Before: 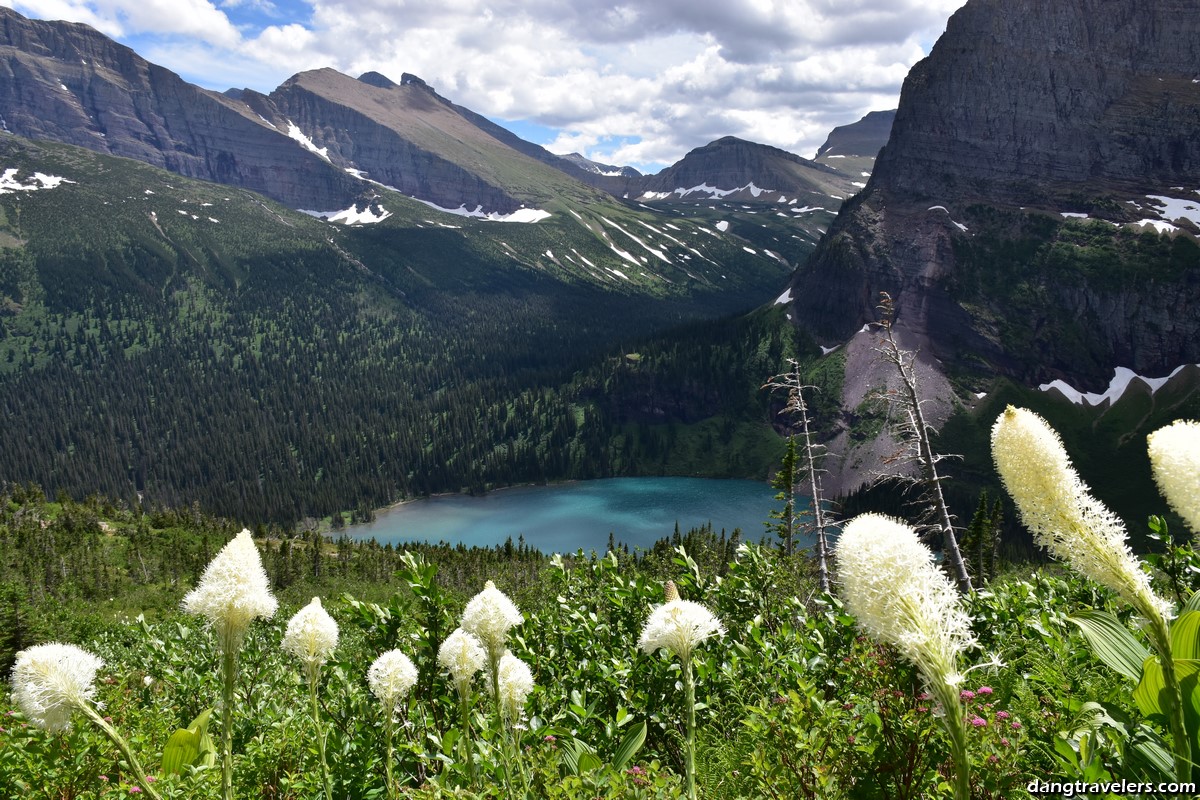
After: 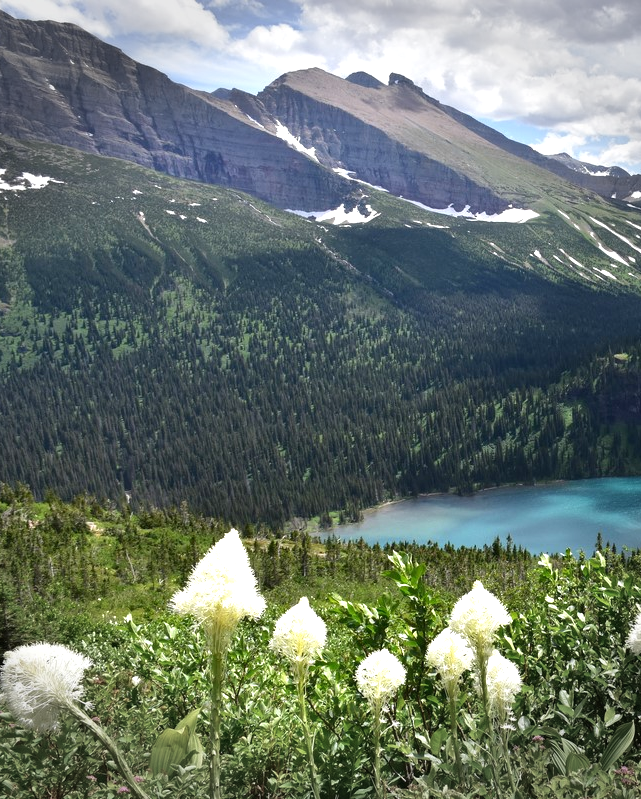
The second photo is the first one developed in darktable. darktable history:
crop: left 1.04%, right 45.537%, bottom 0.086%
exposure: black level correction 0, exposure 0.695 EV, compensate highlight preservation false
vignetting: fall-off start 90.27%, fall-off radius 38.45%, width/height ratio 1.212, shape 1.29
